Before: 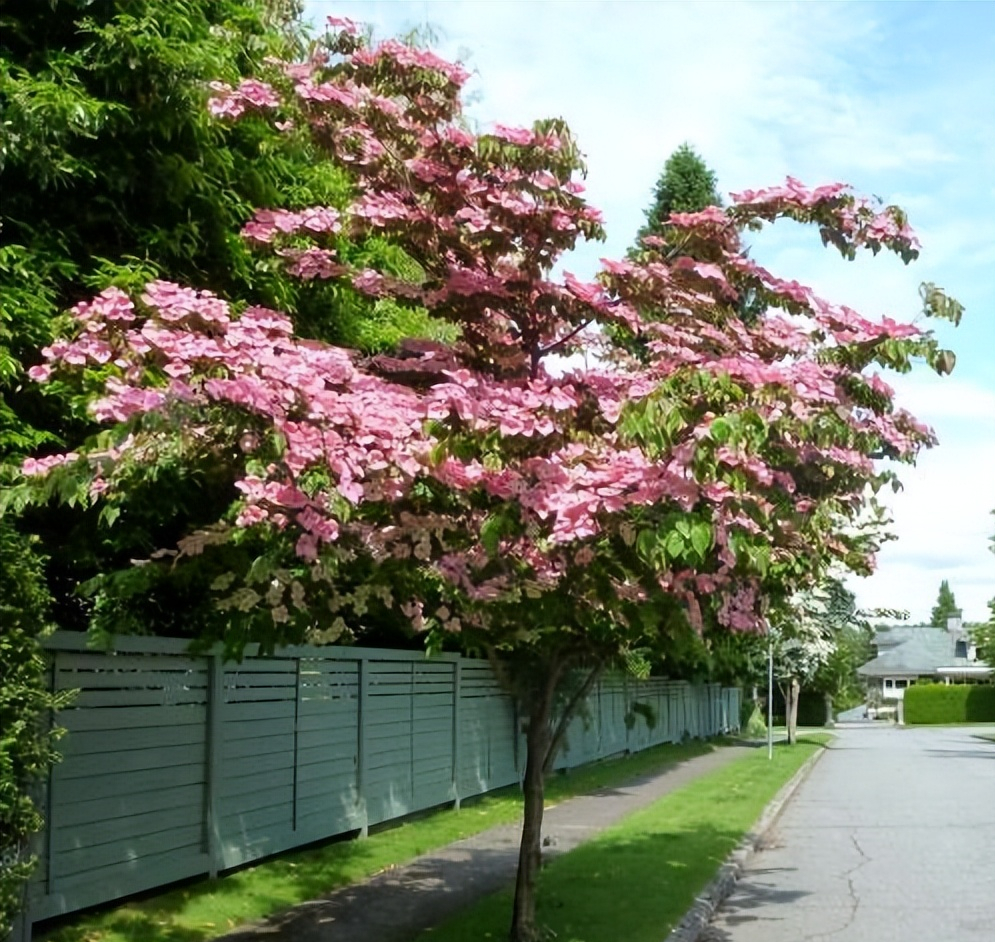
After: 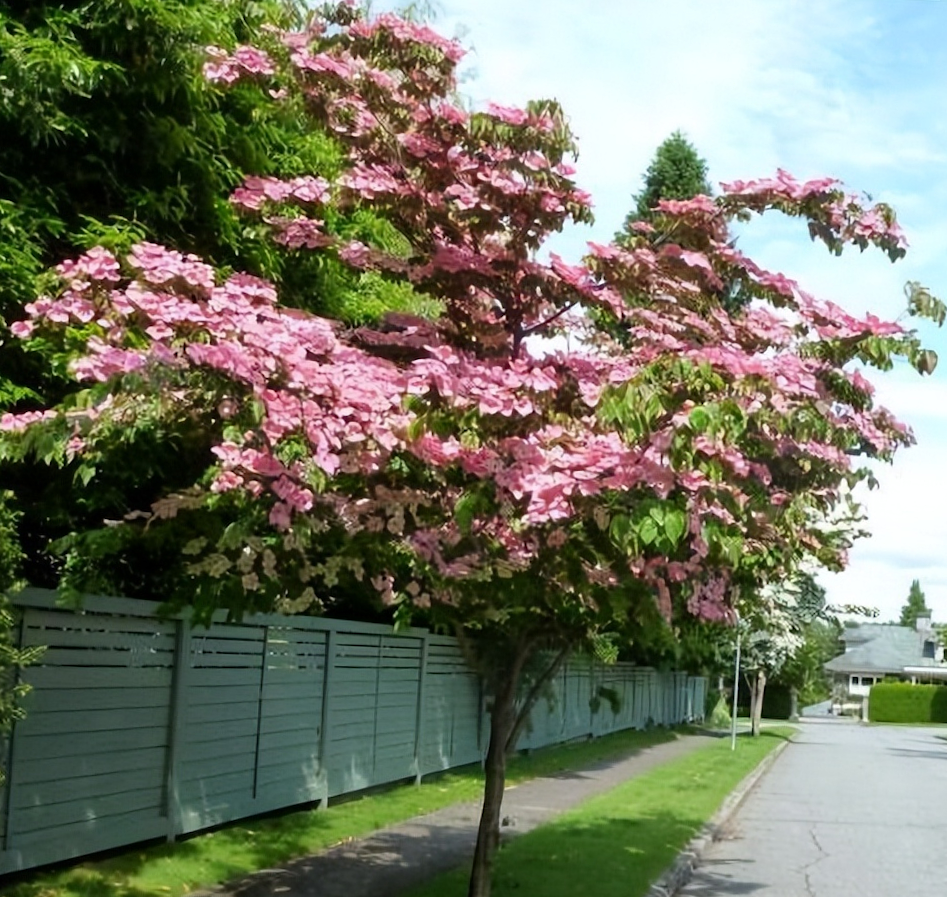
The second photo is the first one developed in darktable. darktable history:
crop and rotate: angle -2.77°
